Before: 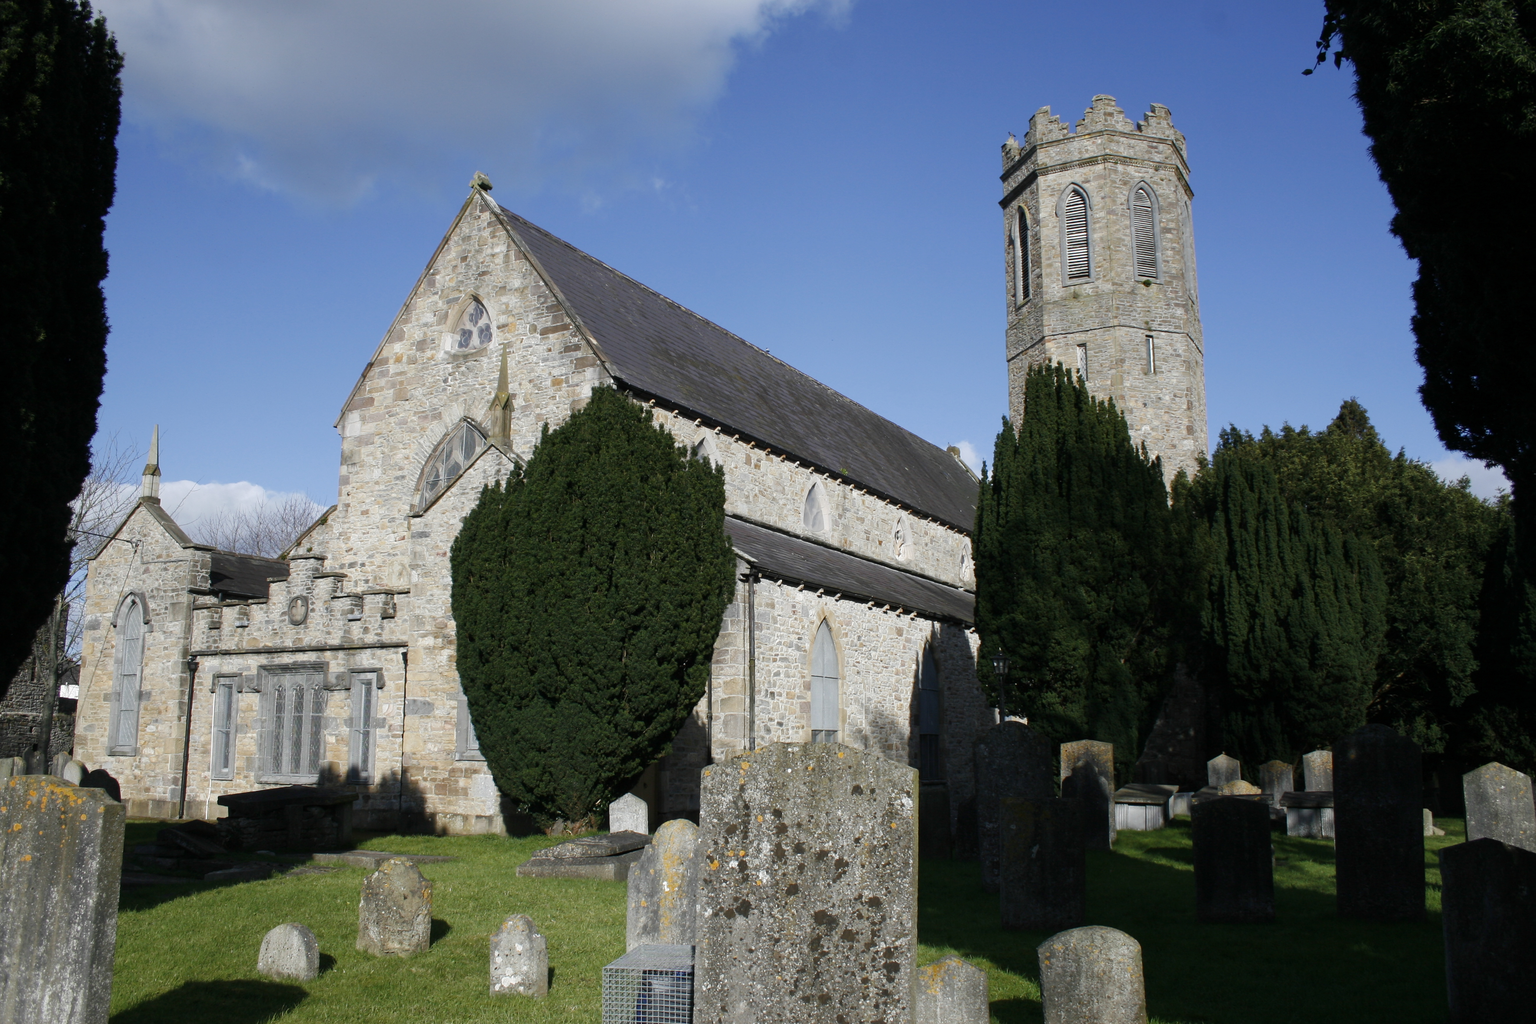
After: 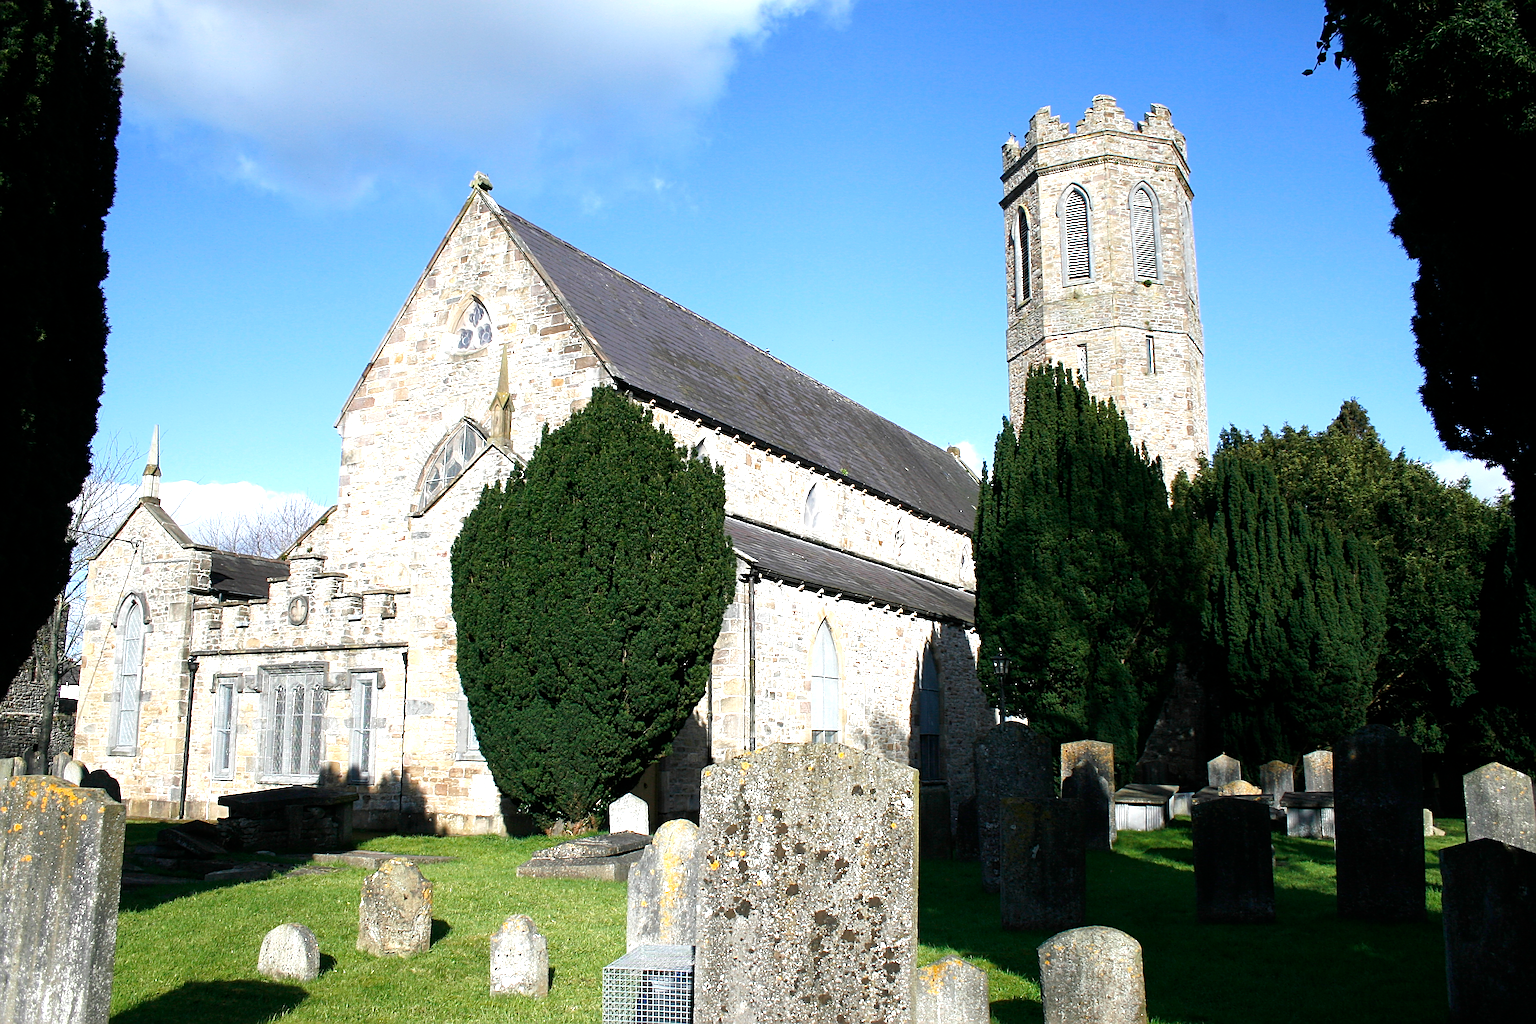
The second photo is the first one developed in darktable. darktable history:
sharpen: radius 2.599, amount 0.699
exposure: exposure 1.136 EV, compensate highlight preservation false
